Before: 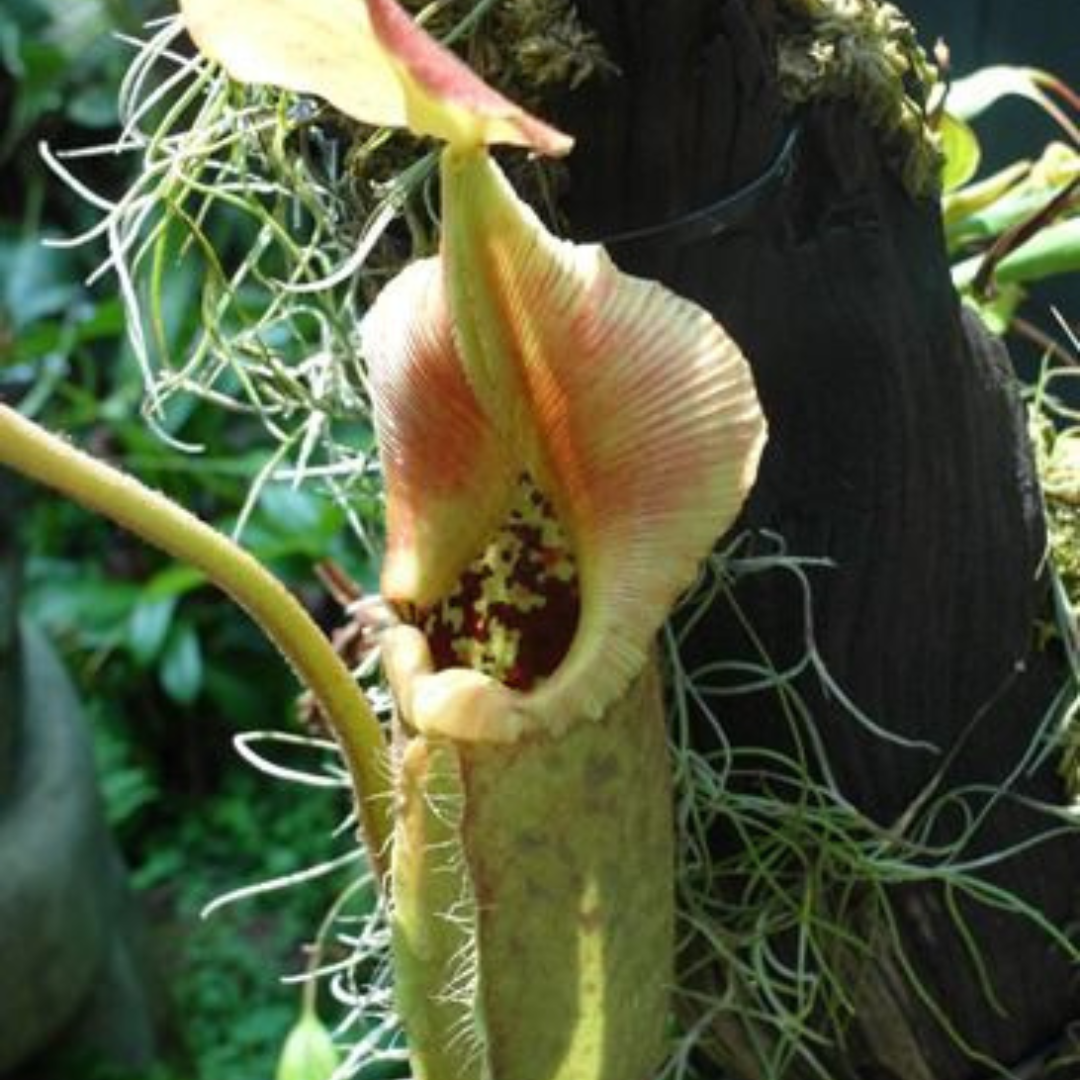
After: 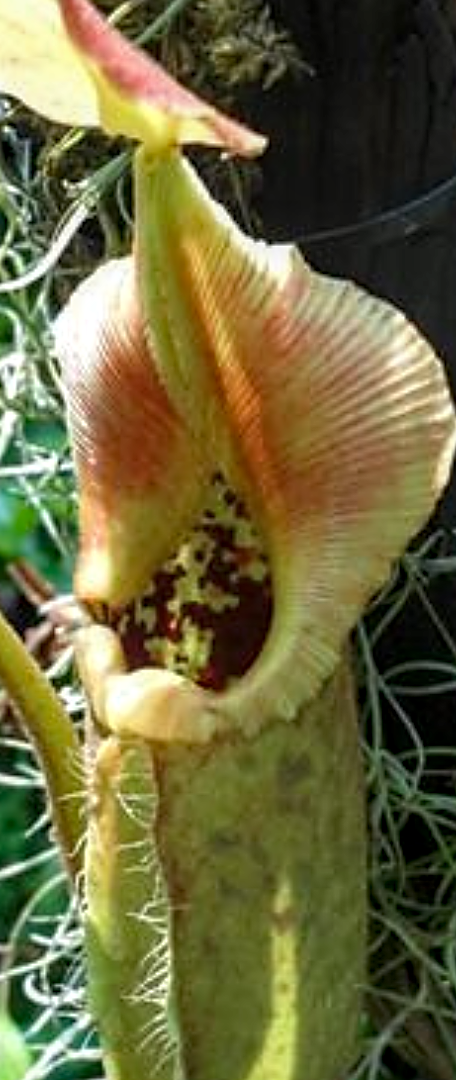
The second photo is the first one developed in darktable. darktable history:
crop: left 28.439%, right 29.305%
haze removal: compatibility mode true, adaptive false
sharpen: on, module defaults
local contrast: on, module defaults
